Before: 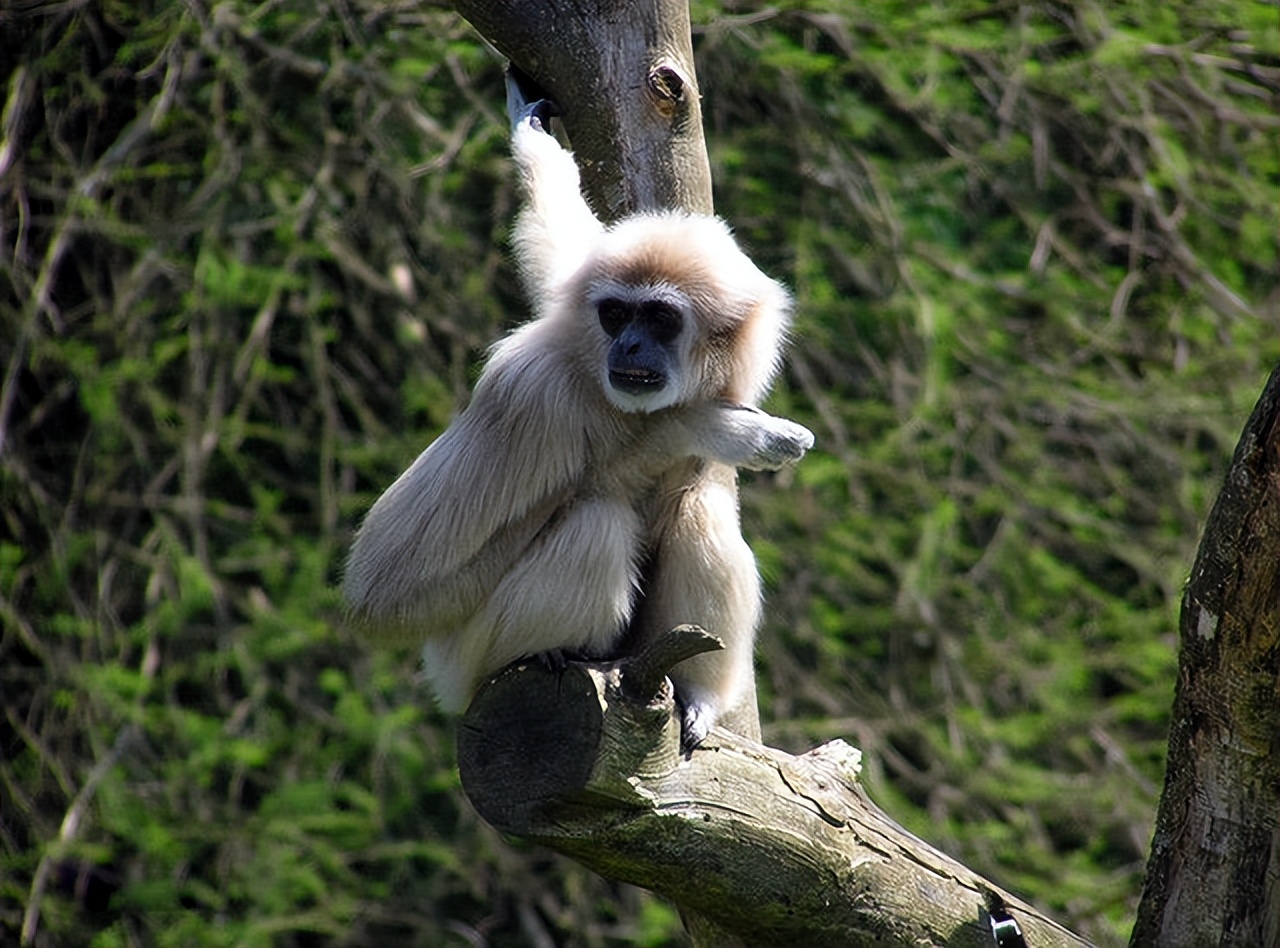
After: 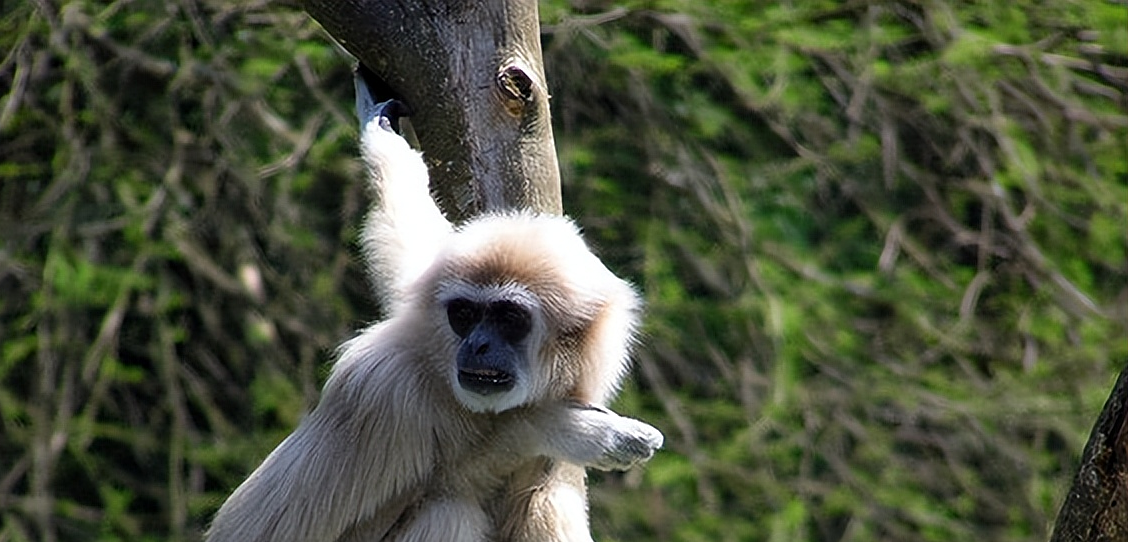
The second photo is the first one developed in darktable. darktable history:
crop and rotate: left 11.812%, bottom 42.776%
sharpen: amount 0.2
